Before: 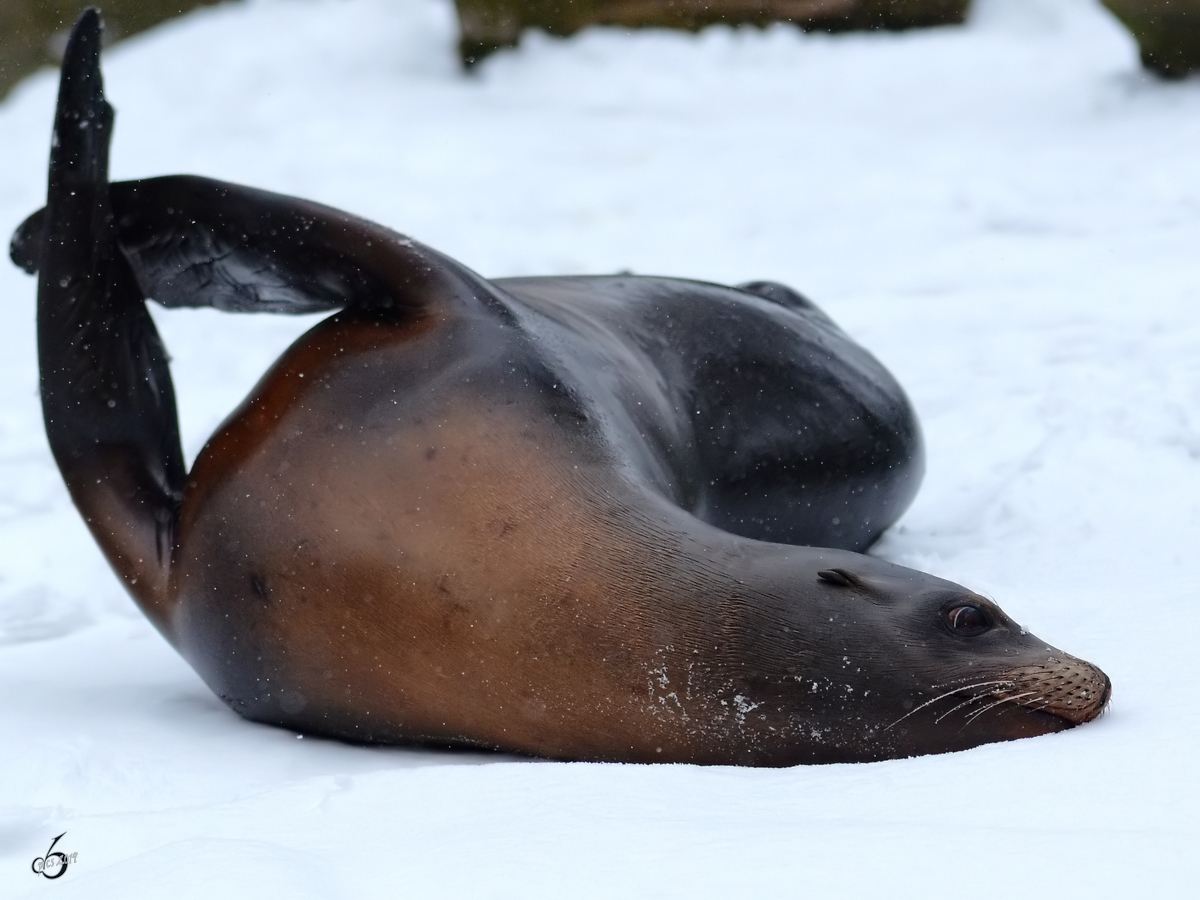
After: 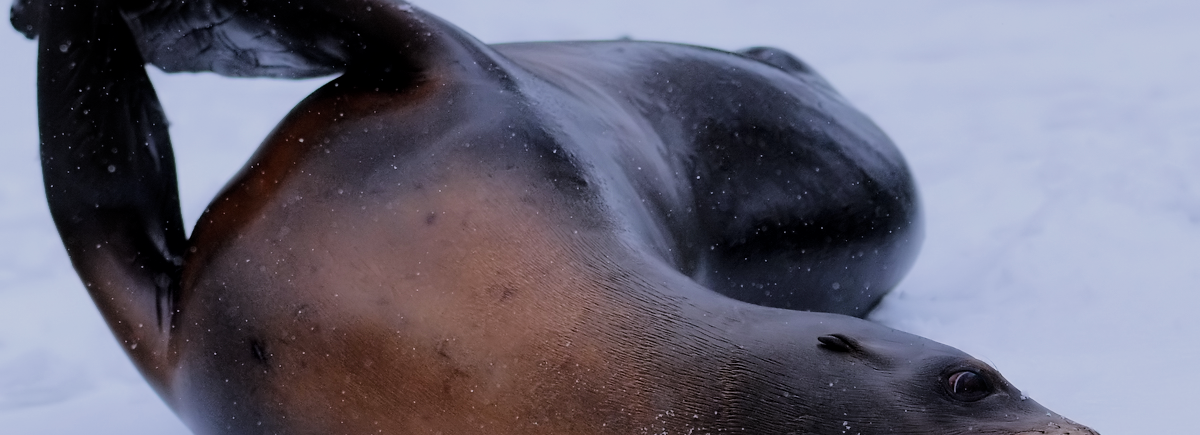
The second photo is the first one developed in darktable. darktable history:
crop and rotate: top 26.132%, bottom 25.44%
color calibration: output colorfulness [0, 0.315, 0, 0], illuminant custom, x 0.364, y 0.385, temperature 4523.73 K
local contrast: mode bilateral grid, contrast 19, coarseness 50, detail 120%, midtone range 0.2
filmic rgb: black relative exposure -7.44 EV, white relative exposure 4.88 EV, hardness 3.4, add noise in highlights 0, color science v3 (2019), use custom middle-gray values true, contrast in highlights soft
contrast equalizer: y [[0.5, 0.486, 0.447, 0.446, 0.489, 0.5], [0.5 ×6], [0.5 ×6], [0 ×6], [0 ×6]]
